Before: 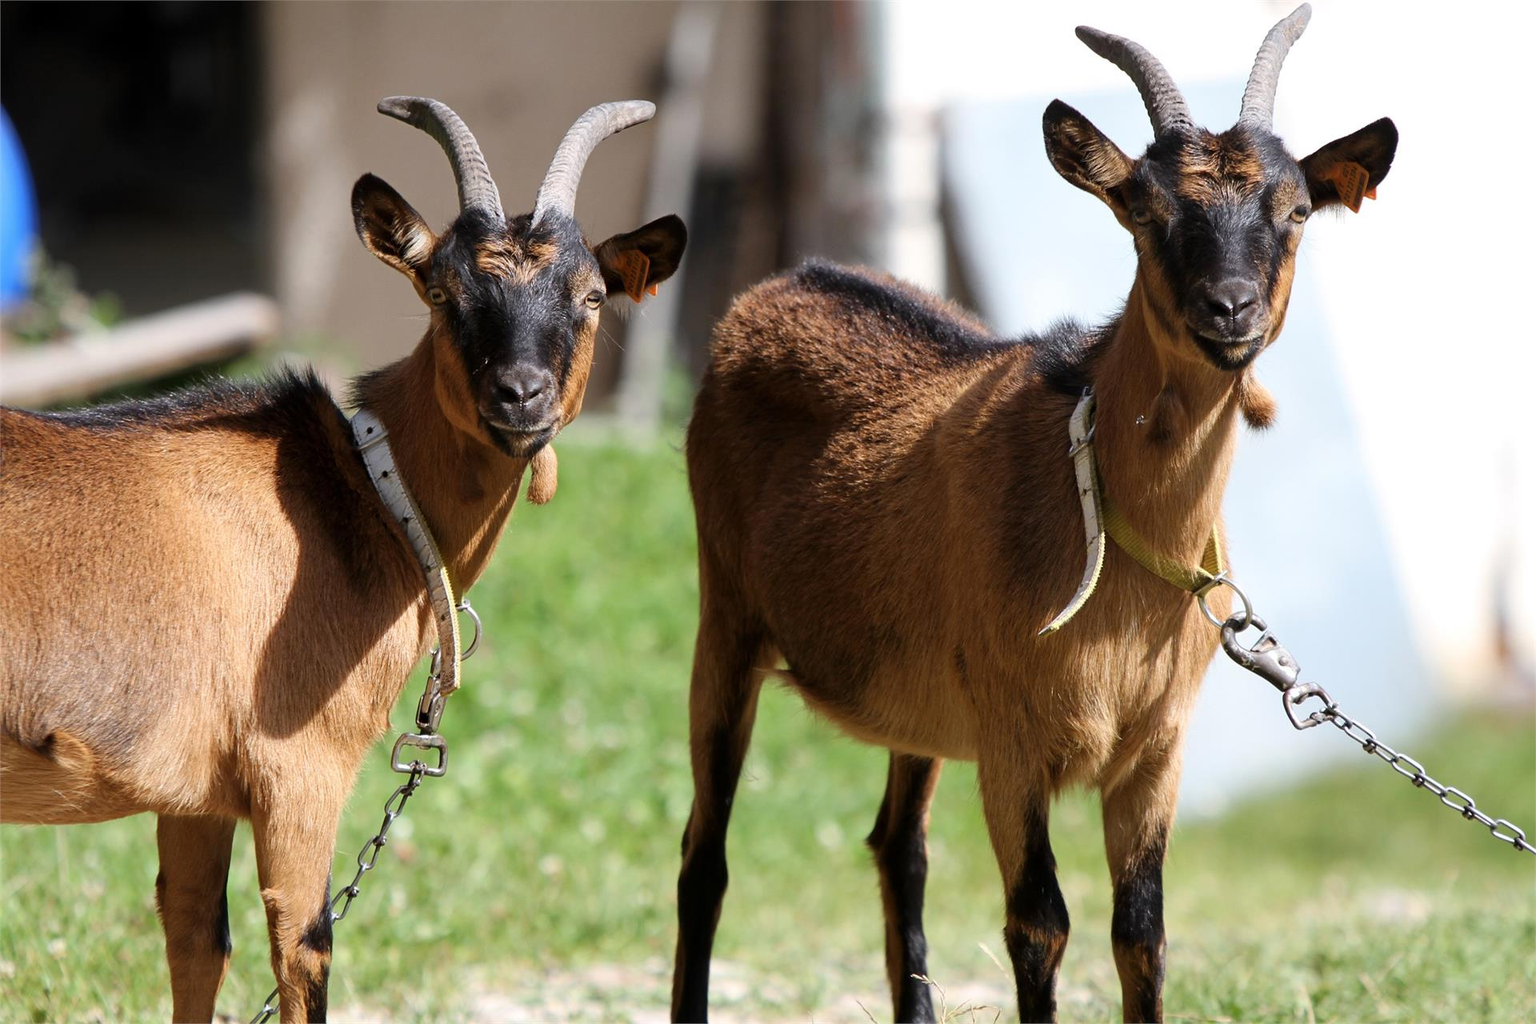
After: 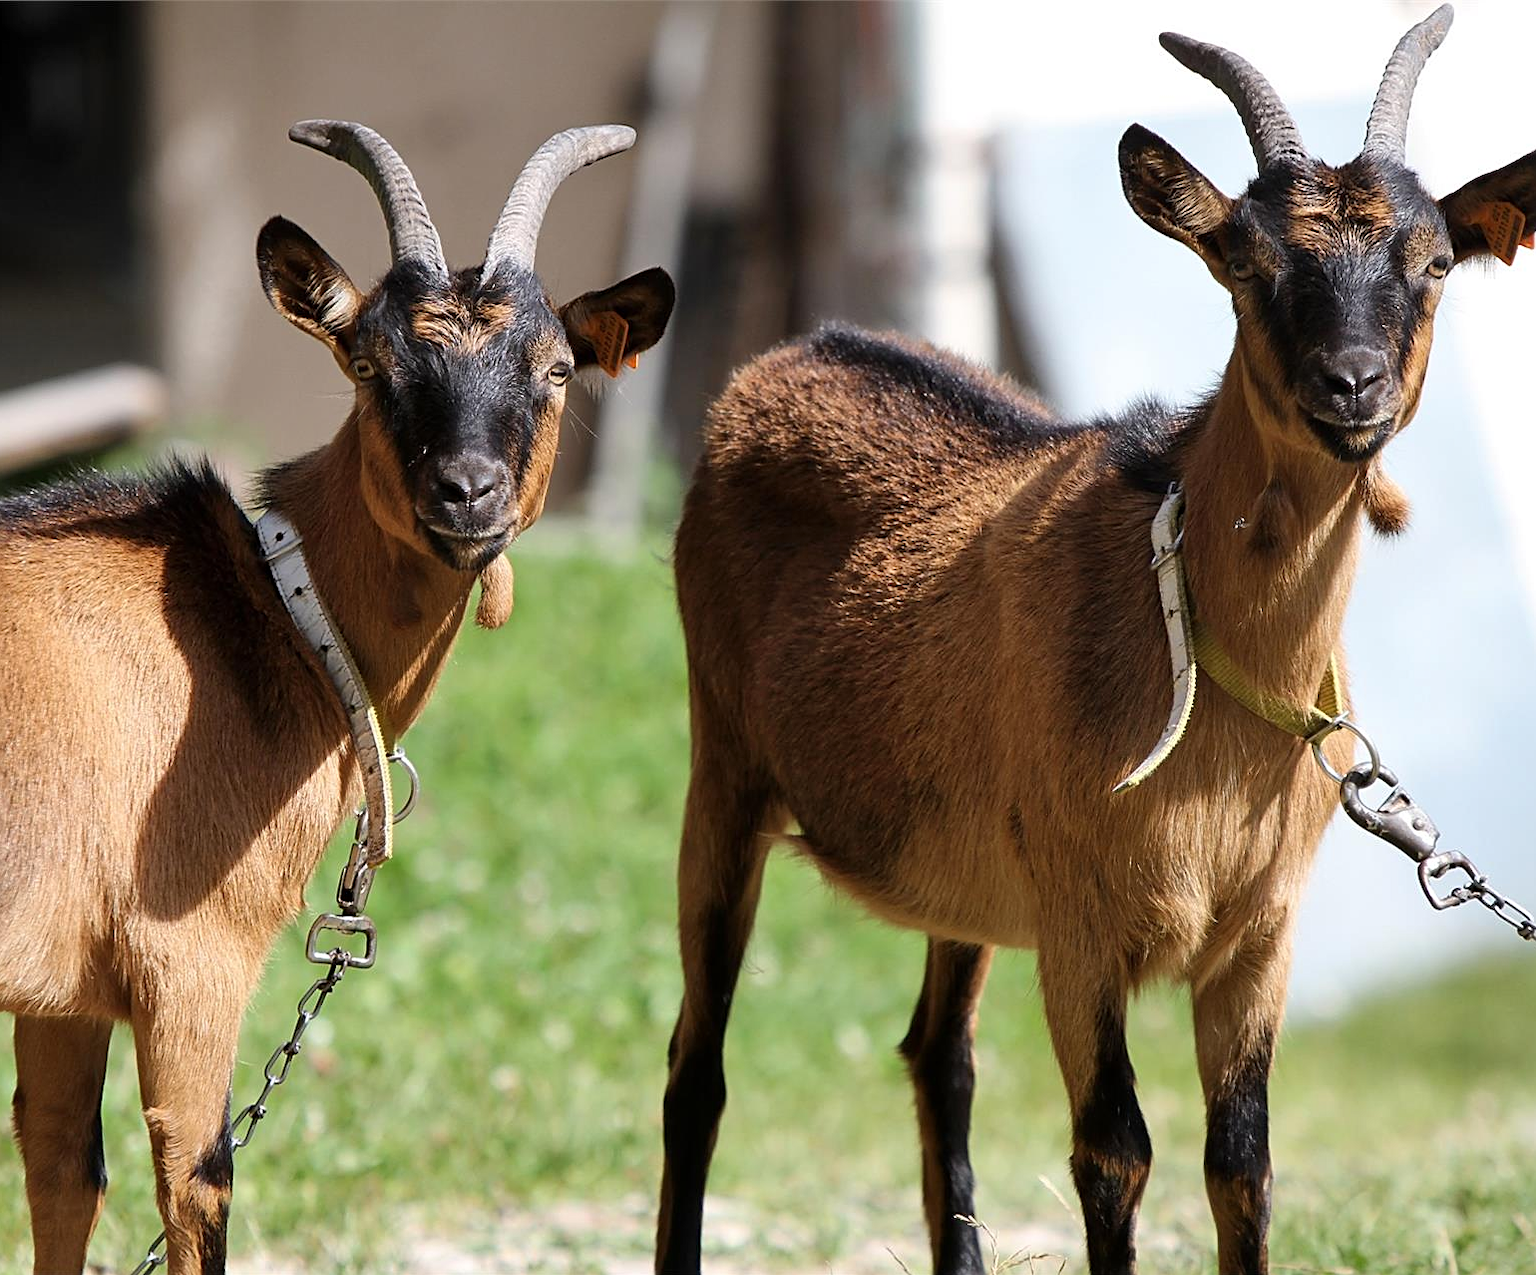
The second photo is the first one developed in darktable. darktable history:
shadows and highlights: shadows 51.82, highlights -28.57, soften with gaussian
sharpen: on, module defaults
crop and rotate: left 9.482%, right 10.301%
